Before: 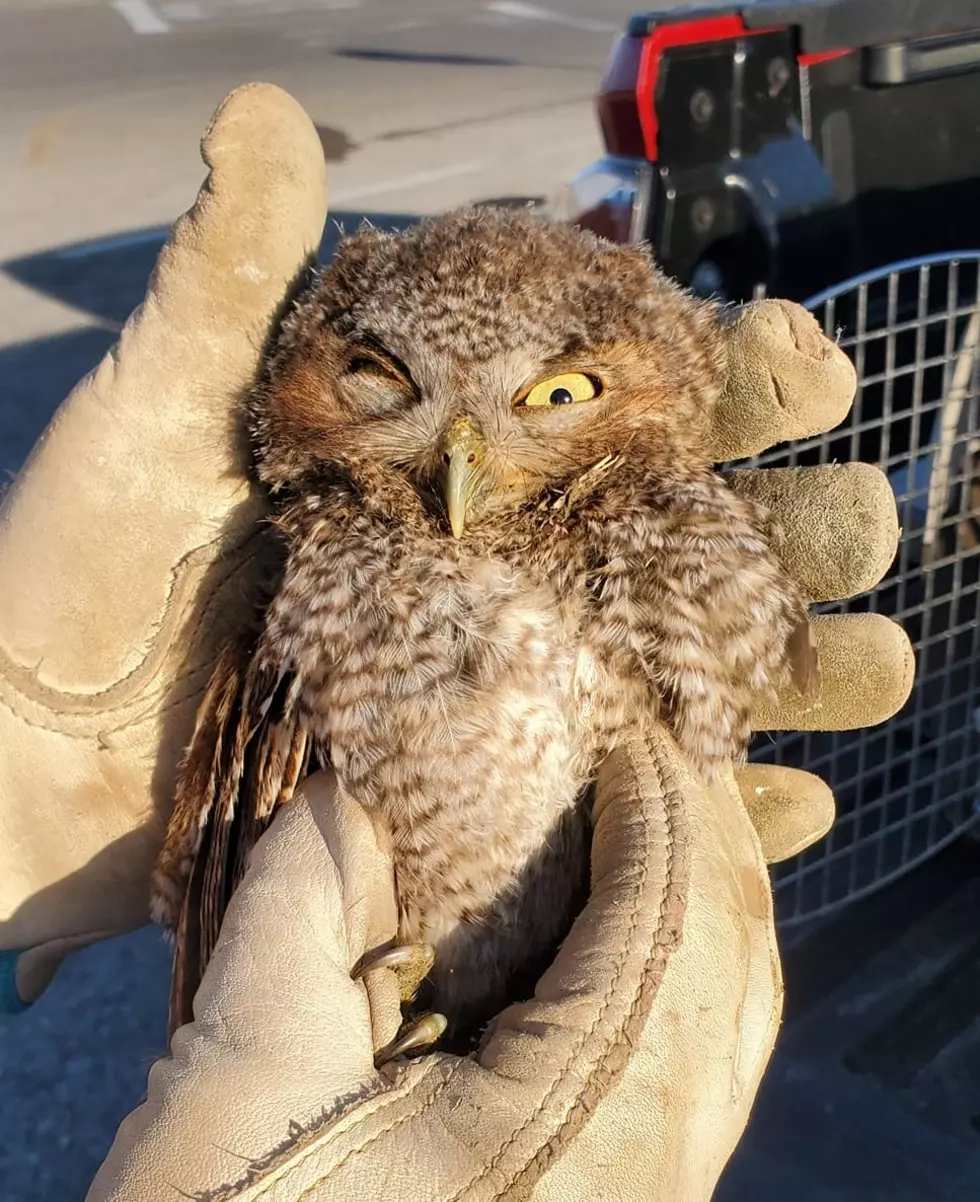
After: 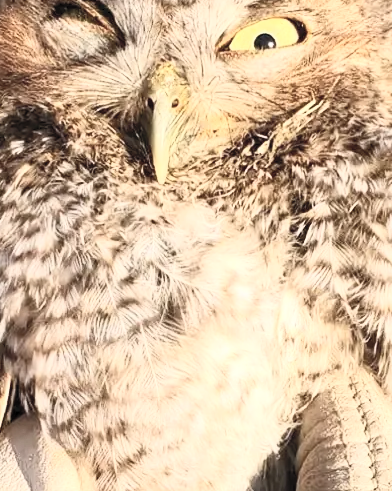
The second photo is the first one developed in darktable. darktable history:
tone equalizer: -8 EV -0.586 EV
crop: left 30.281%, top 29.599%, right 29.703%, bottom 29.549%
contrast brightness saturation: contrast 0.441, brightness 0.546, saturation -0.183
